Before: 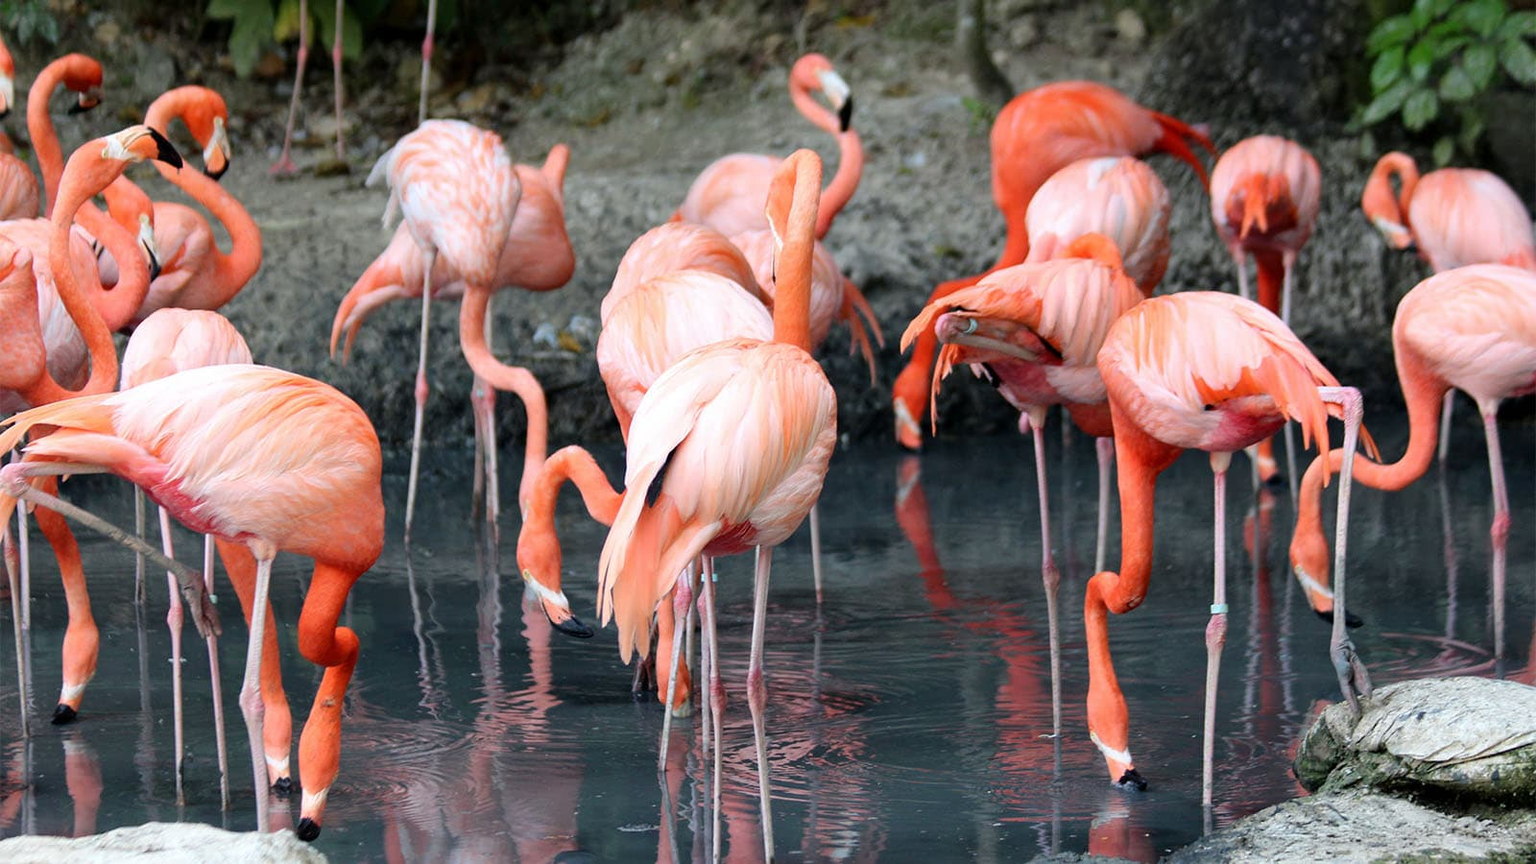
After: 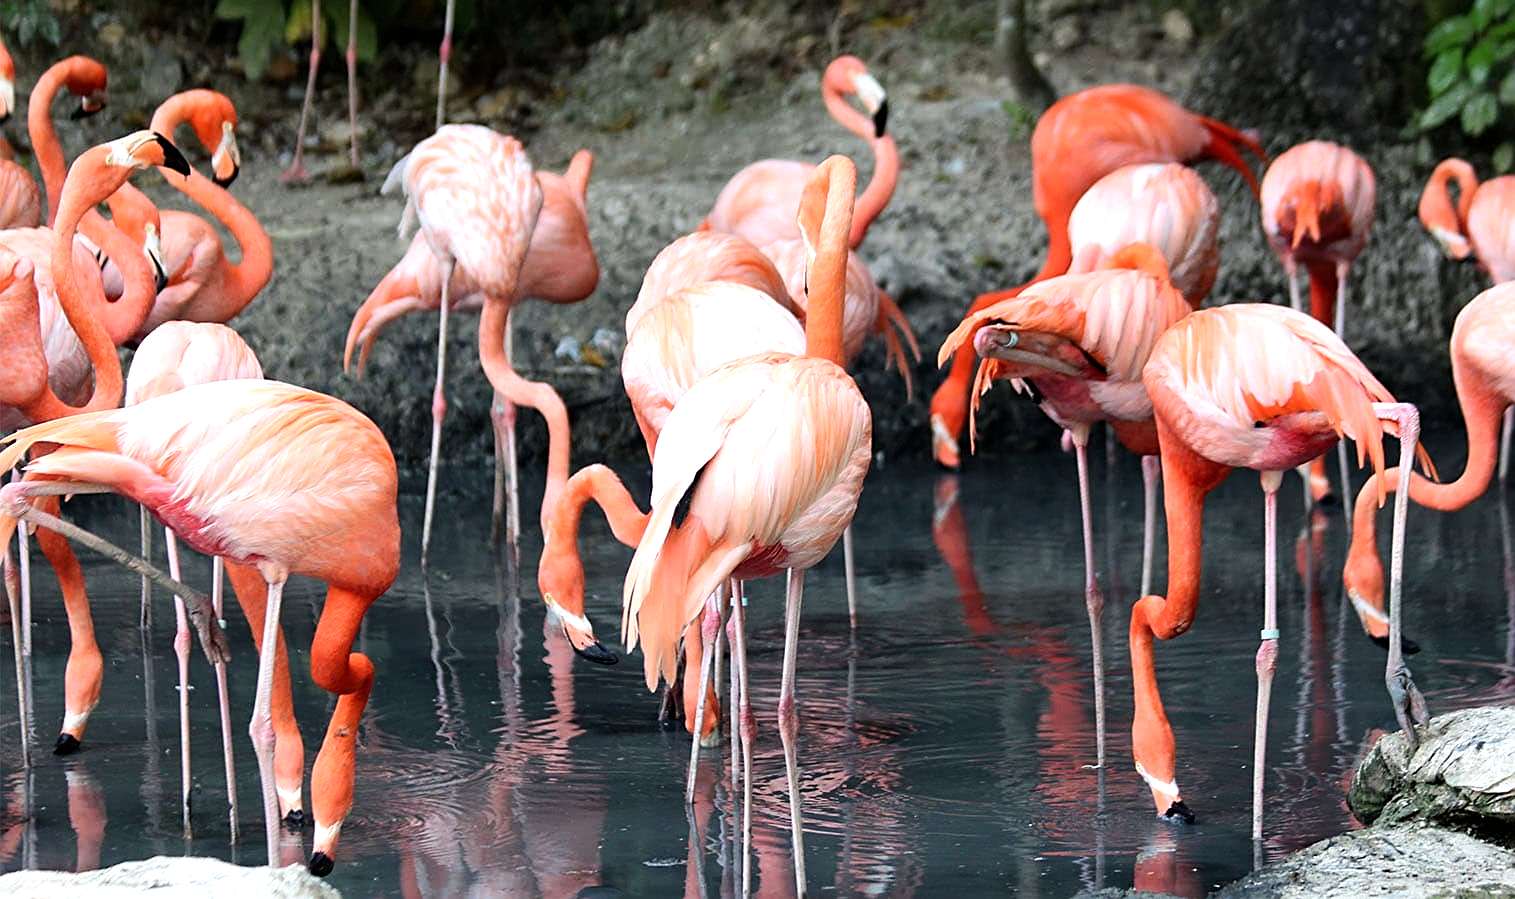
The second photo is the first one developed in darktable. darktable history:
crop and rotate: left 0%, right 5.296%
sharpen: on, module defaults
tone equalizer: -8 EV -0.454 EV, -7 EV -0.427 EV, -6 EV -0.338 EV, -5 EV -0.202 EV, -3 EV 0.209 EV, -2 EV 0.355 EV, -1 EV 0.374 EV, +0 EV 0.414 EV, edges refinement/feathering 500, mask exposure compensation -1.57 EV, preserve details no
